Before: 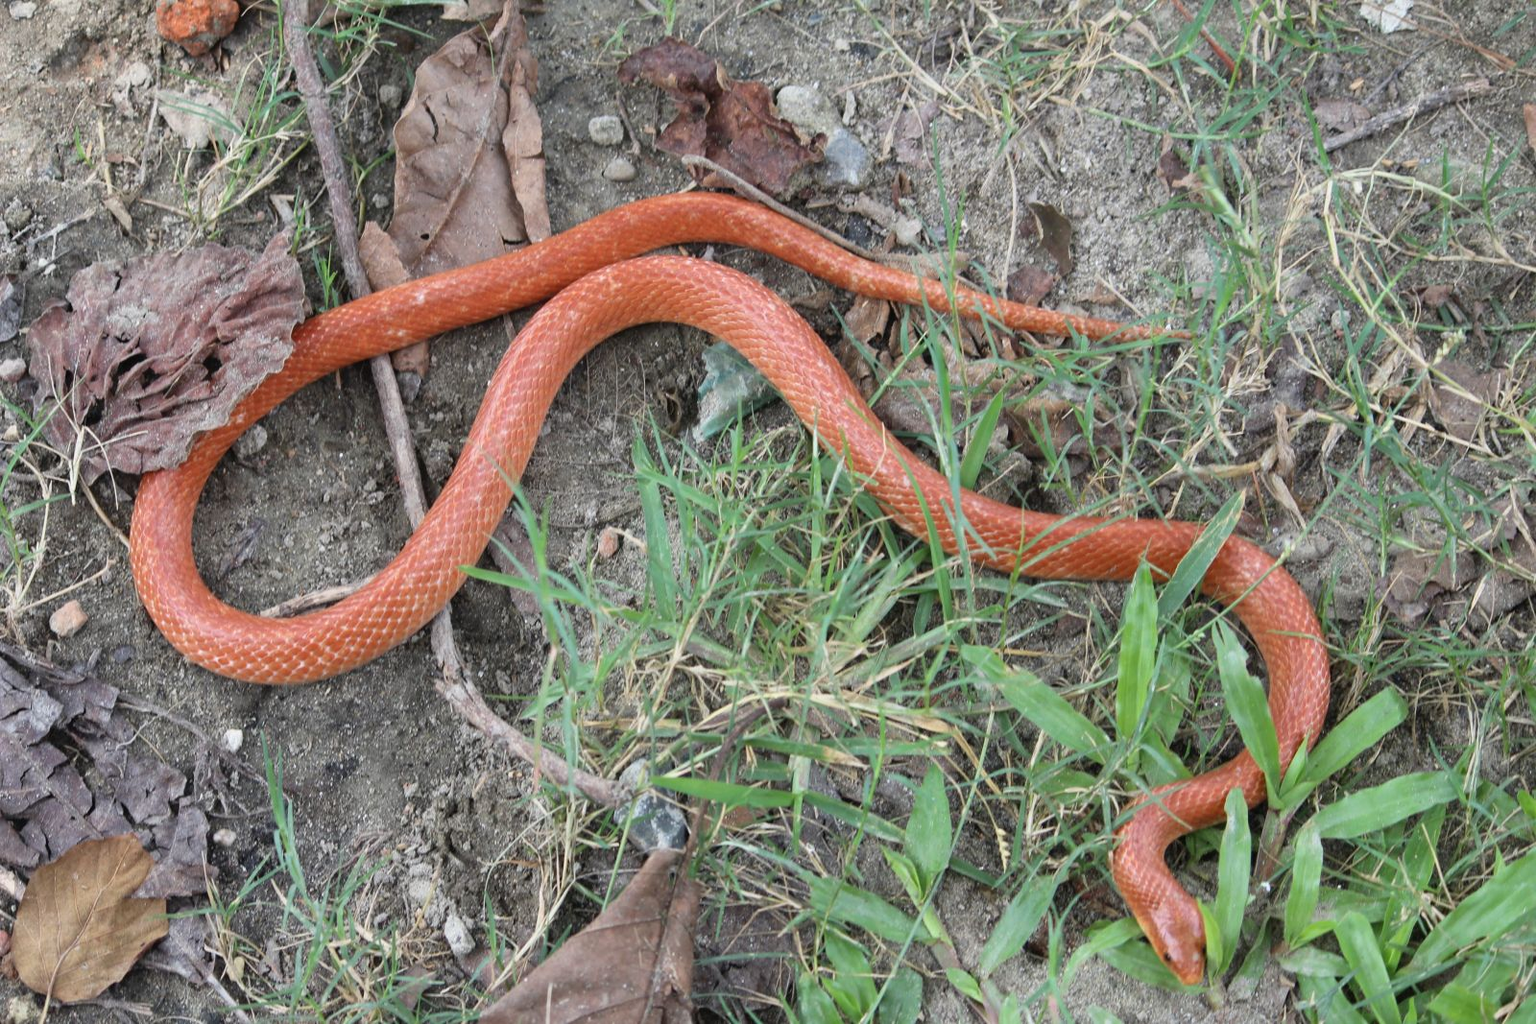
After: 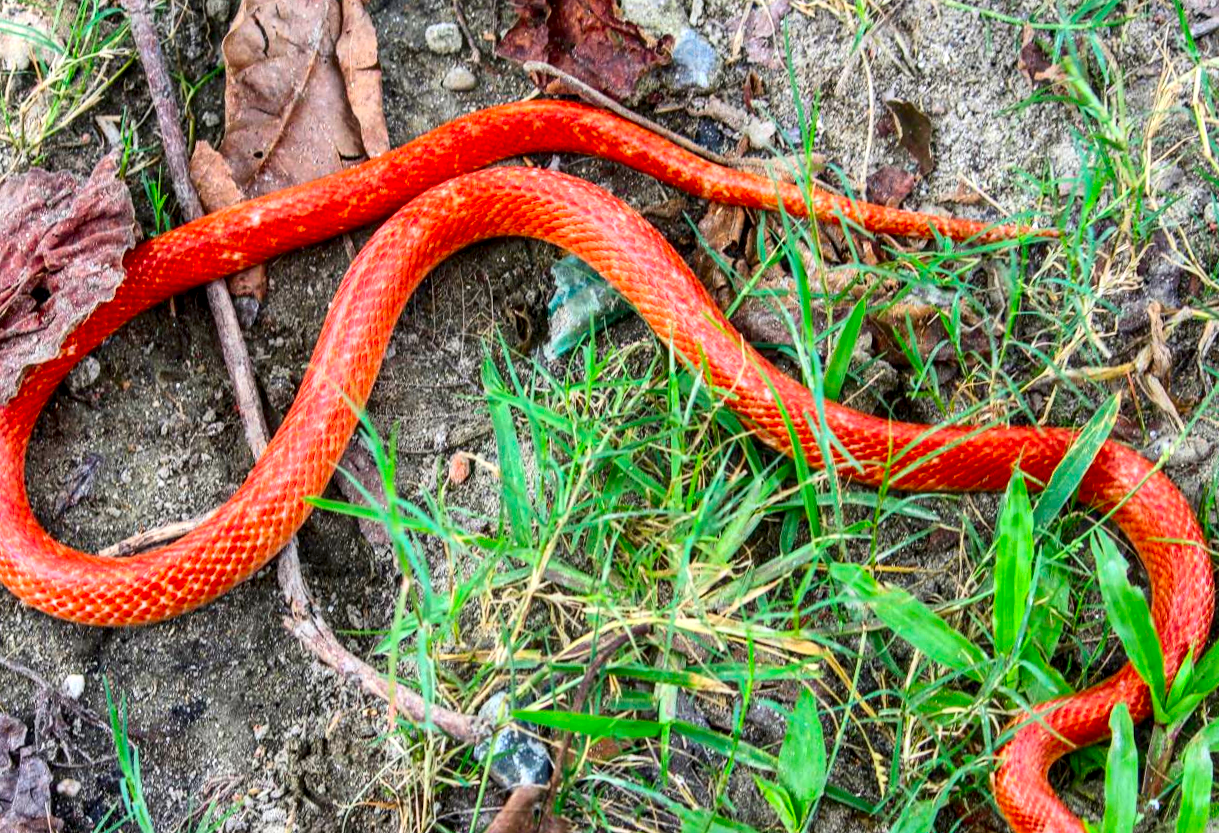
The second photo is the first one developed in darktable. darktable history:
rotate and perspective: rotation -1.77°, lens shift (horizontal) 0.004, automatic cropping off
crop and rotate: left 11.831%, top 11.346%, right 13.429%, bottom 13.899%
contrast equalizer: y [[0.5, 0.488, 0.462, 0.461, 0.491, 0.5], [0.5 ×6], [0.5 ×6], [0 ×6], [0 ×6]]
color balance rgb: perceptual saturation grading › global saturation 25%, global vibrance 10%
contrast brightness saturation: contrast 0.26, brightness 0.02, saturation 0.87
local contrast: detail 150%
